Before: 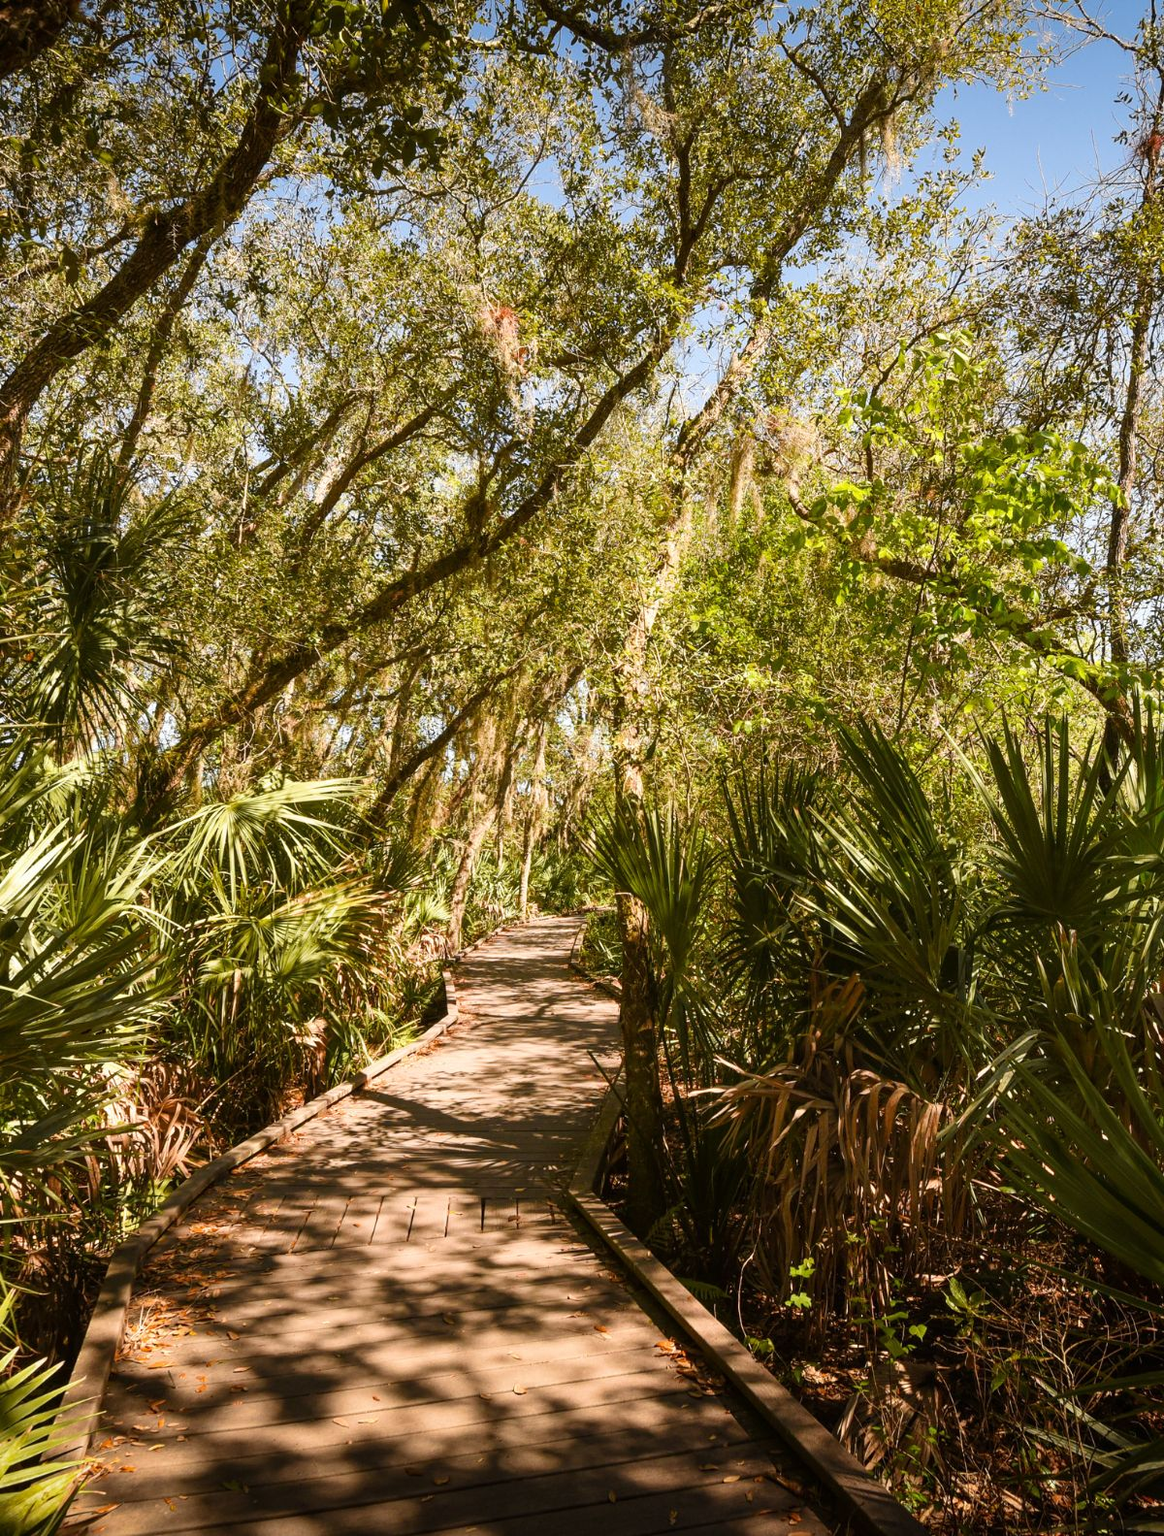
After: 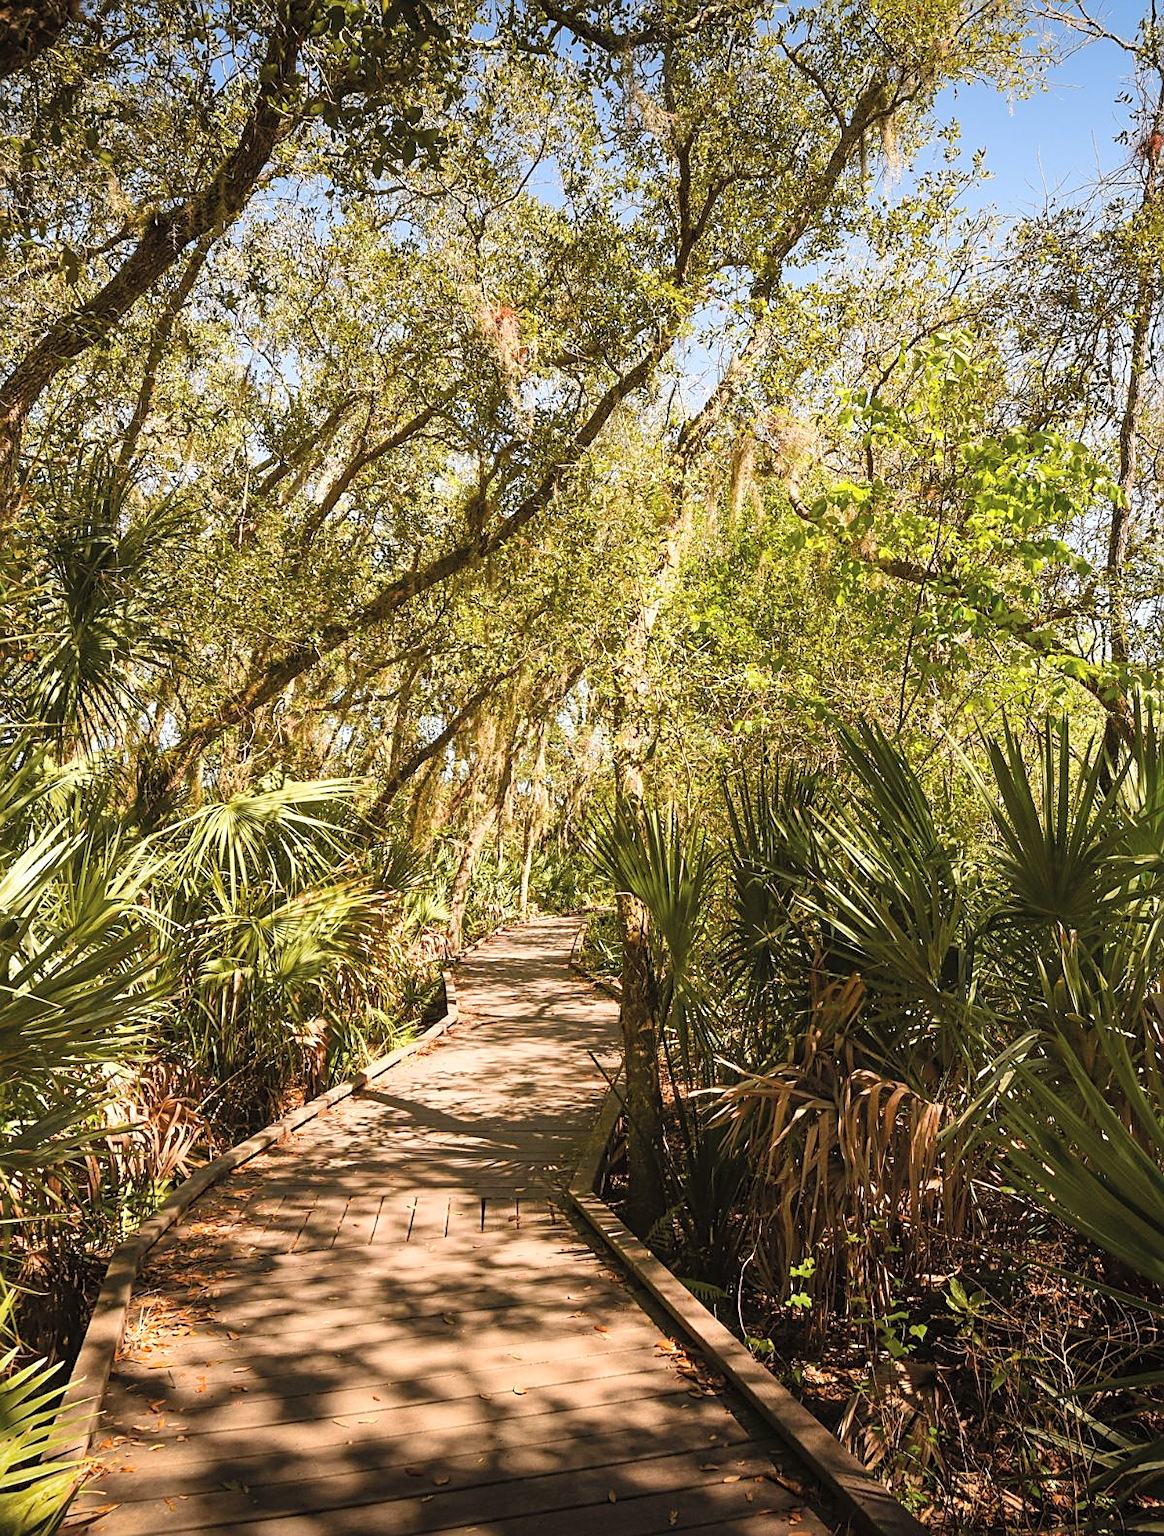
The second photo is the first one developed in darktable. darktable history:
contrast brightness saturation: brightness 0.149
sharpen: on, module defaults
